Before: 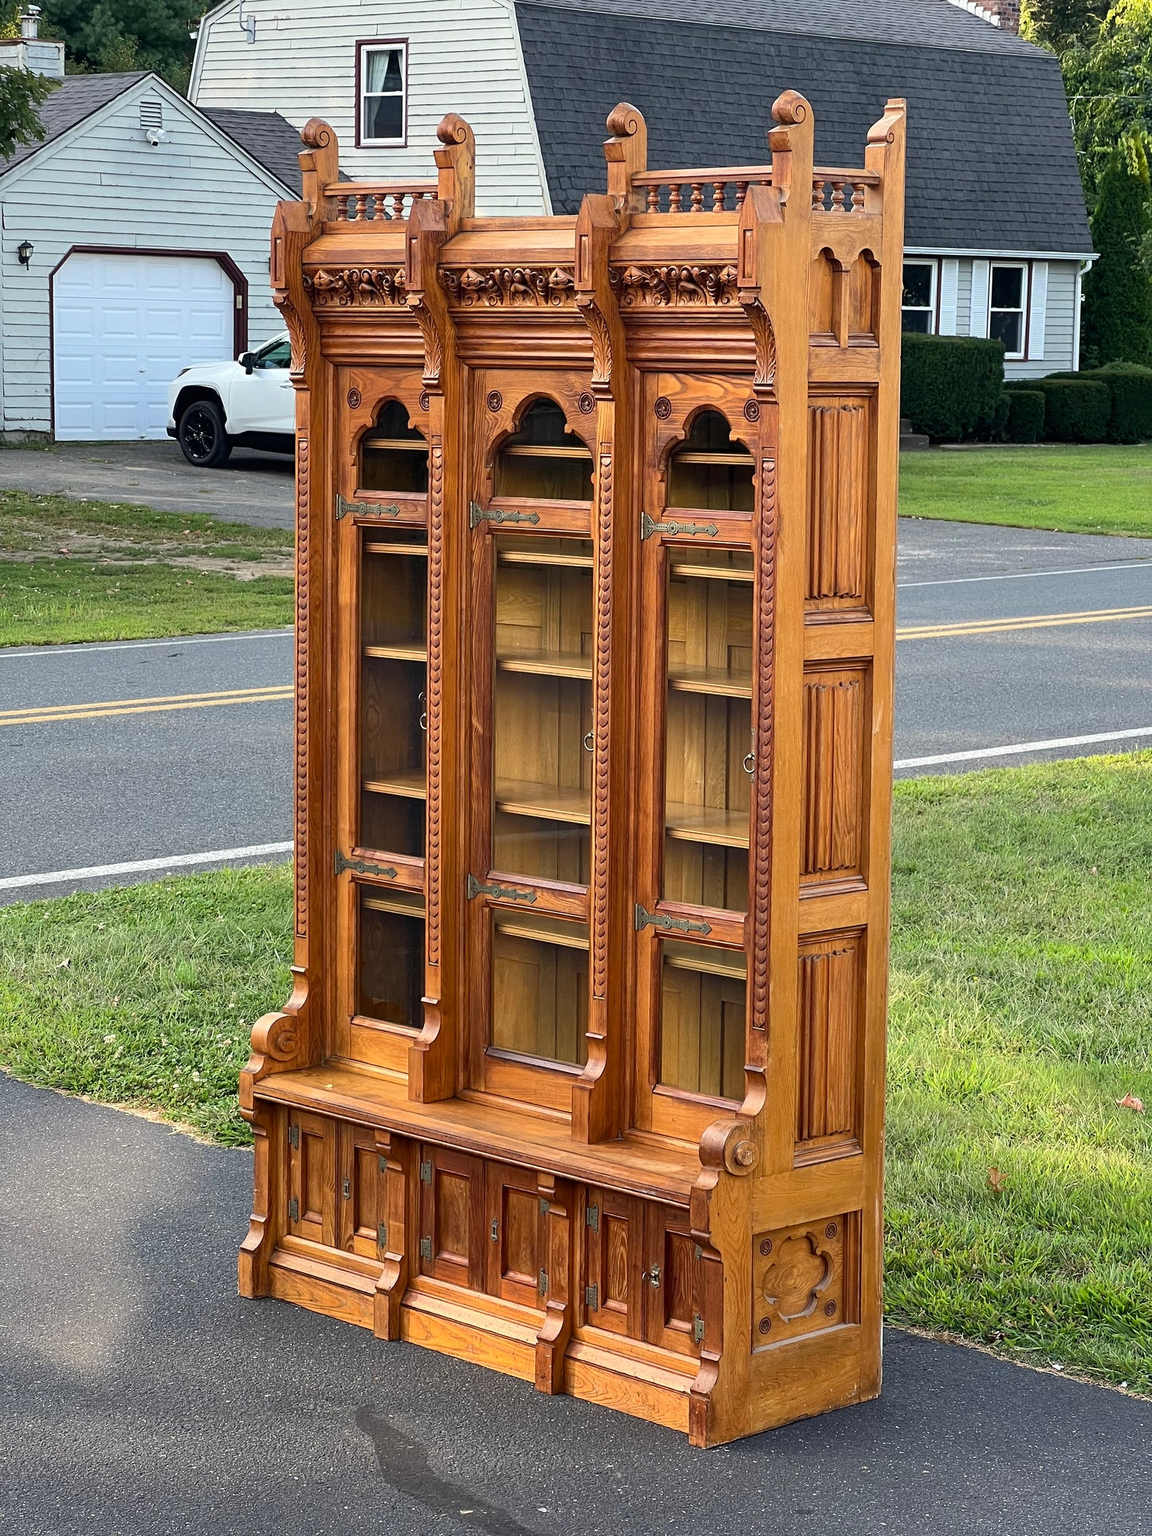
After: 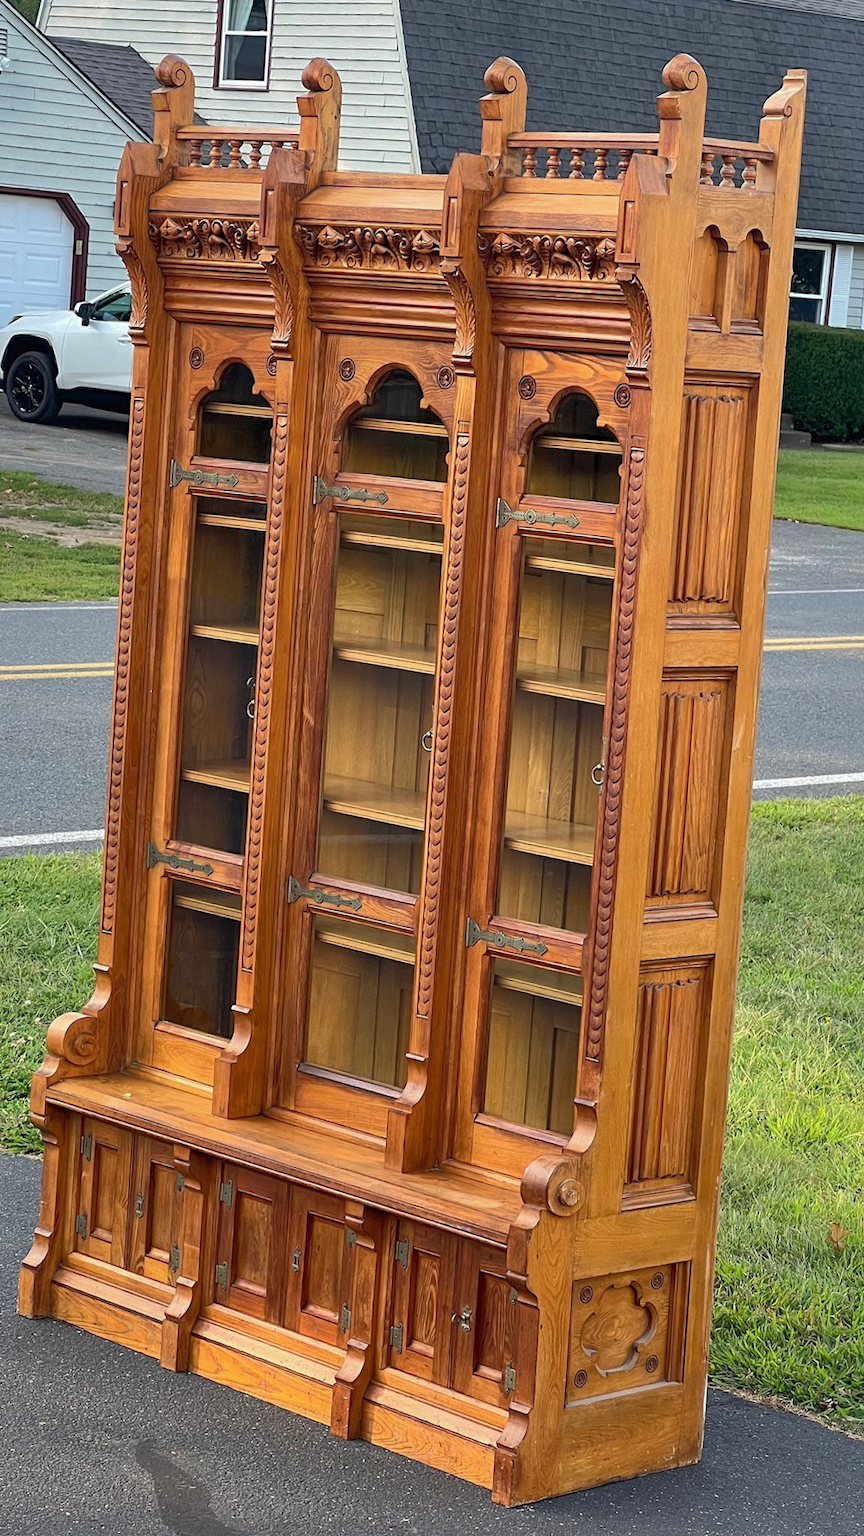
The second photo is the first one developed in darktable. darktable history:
shadows and highlights: on, module defaults
crop and rotate: angle -3.27°, left 14.277%, top 0.028%, right 10.766%, bottom 0.028%
